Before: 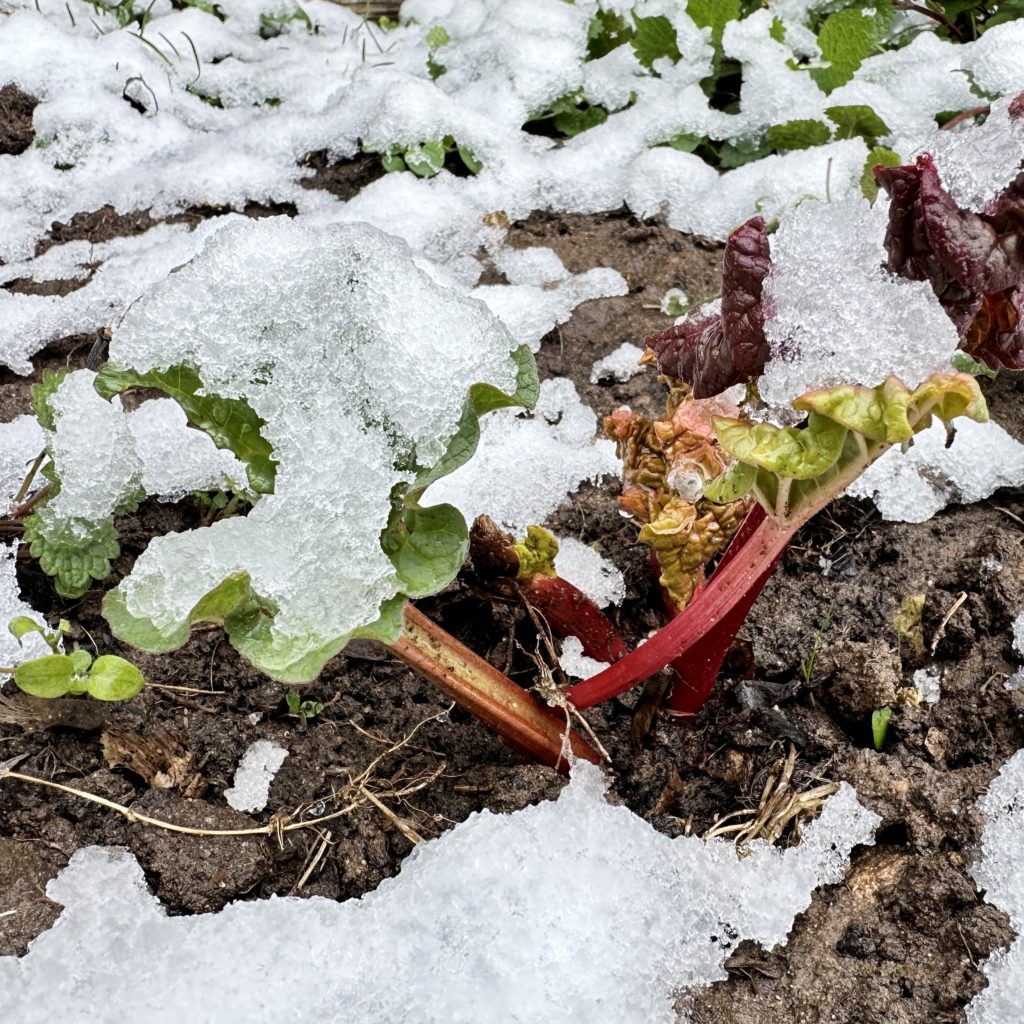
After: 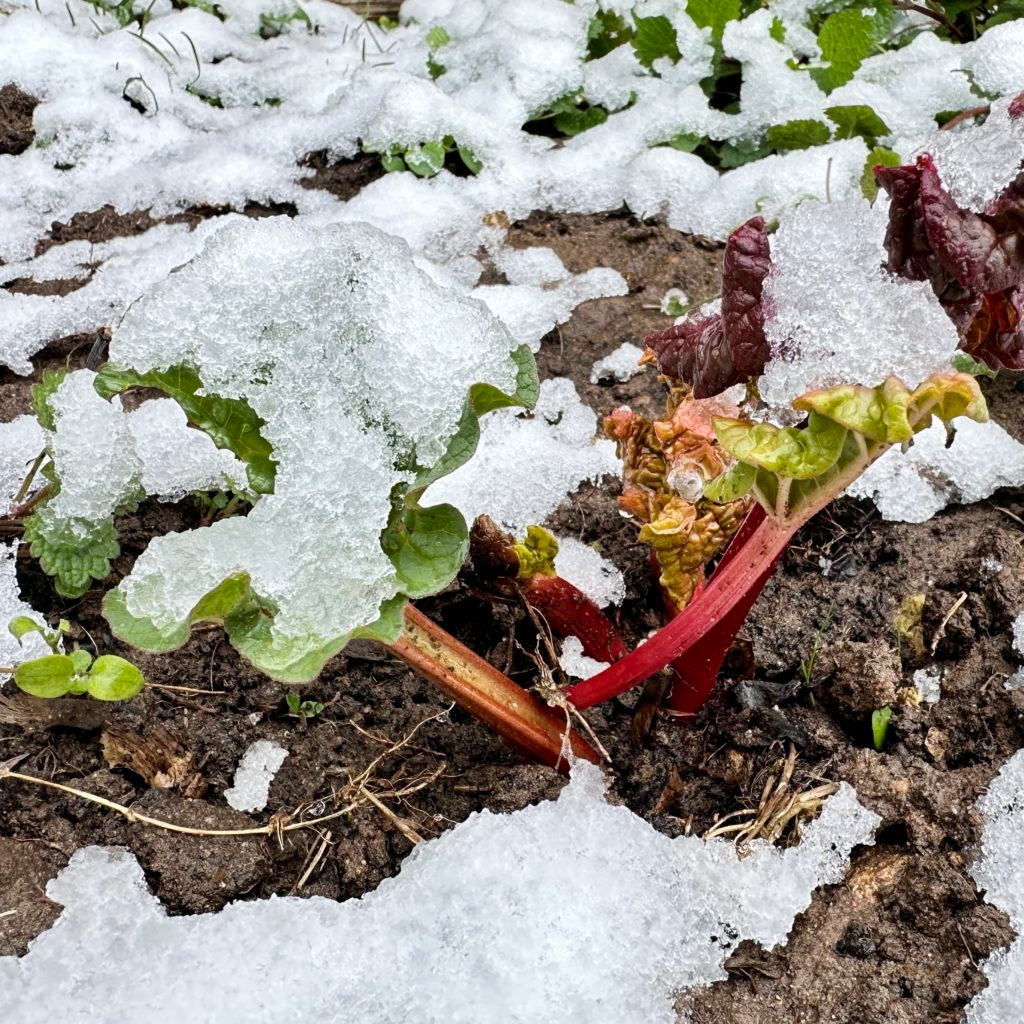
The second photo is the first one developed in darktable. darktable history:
local contrast: mode bilateral grid, contrast 15, coarseness 36, detail 104%, midtone range 0.2
